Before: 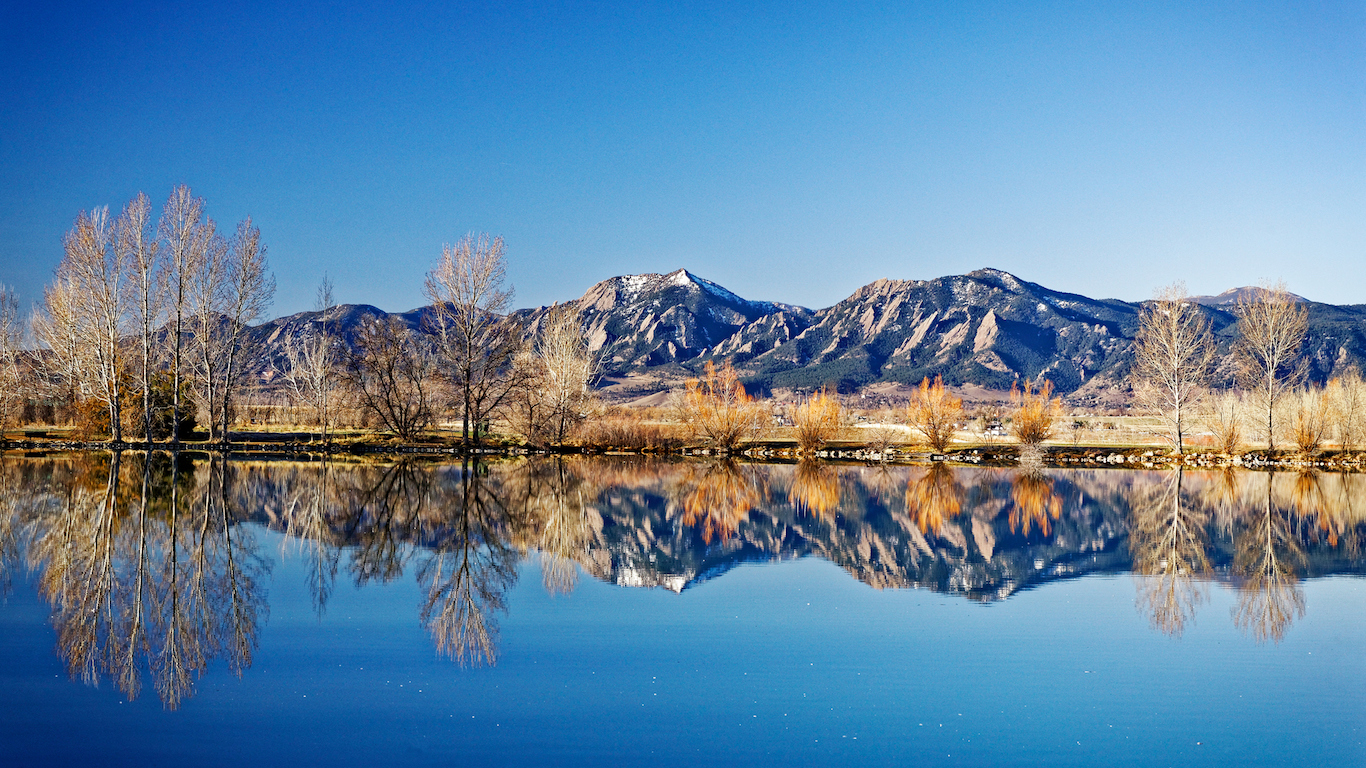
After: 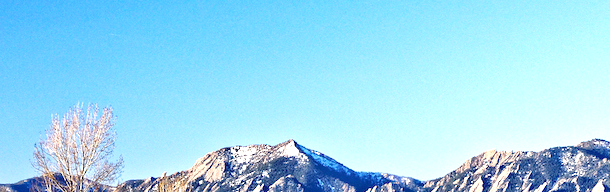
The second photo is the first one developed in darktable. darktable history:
crop: left 28.64%, top 16.832%, right 26.637%, bottom 58.055%
exposure: black level correction 0, exposure 0.9 EV, compensate highlight preservation false
